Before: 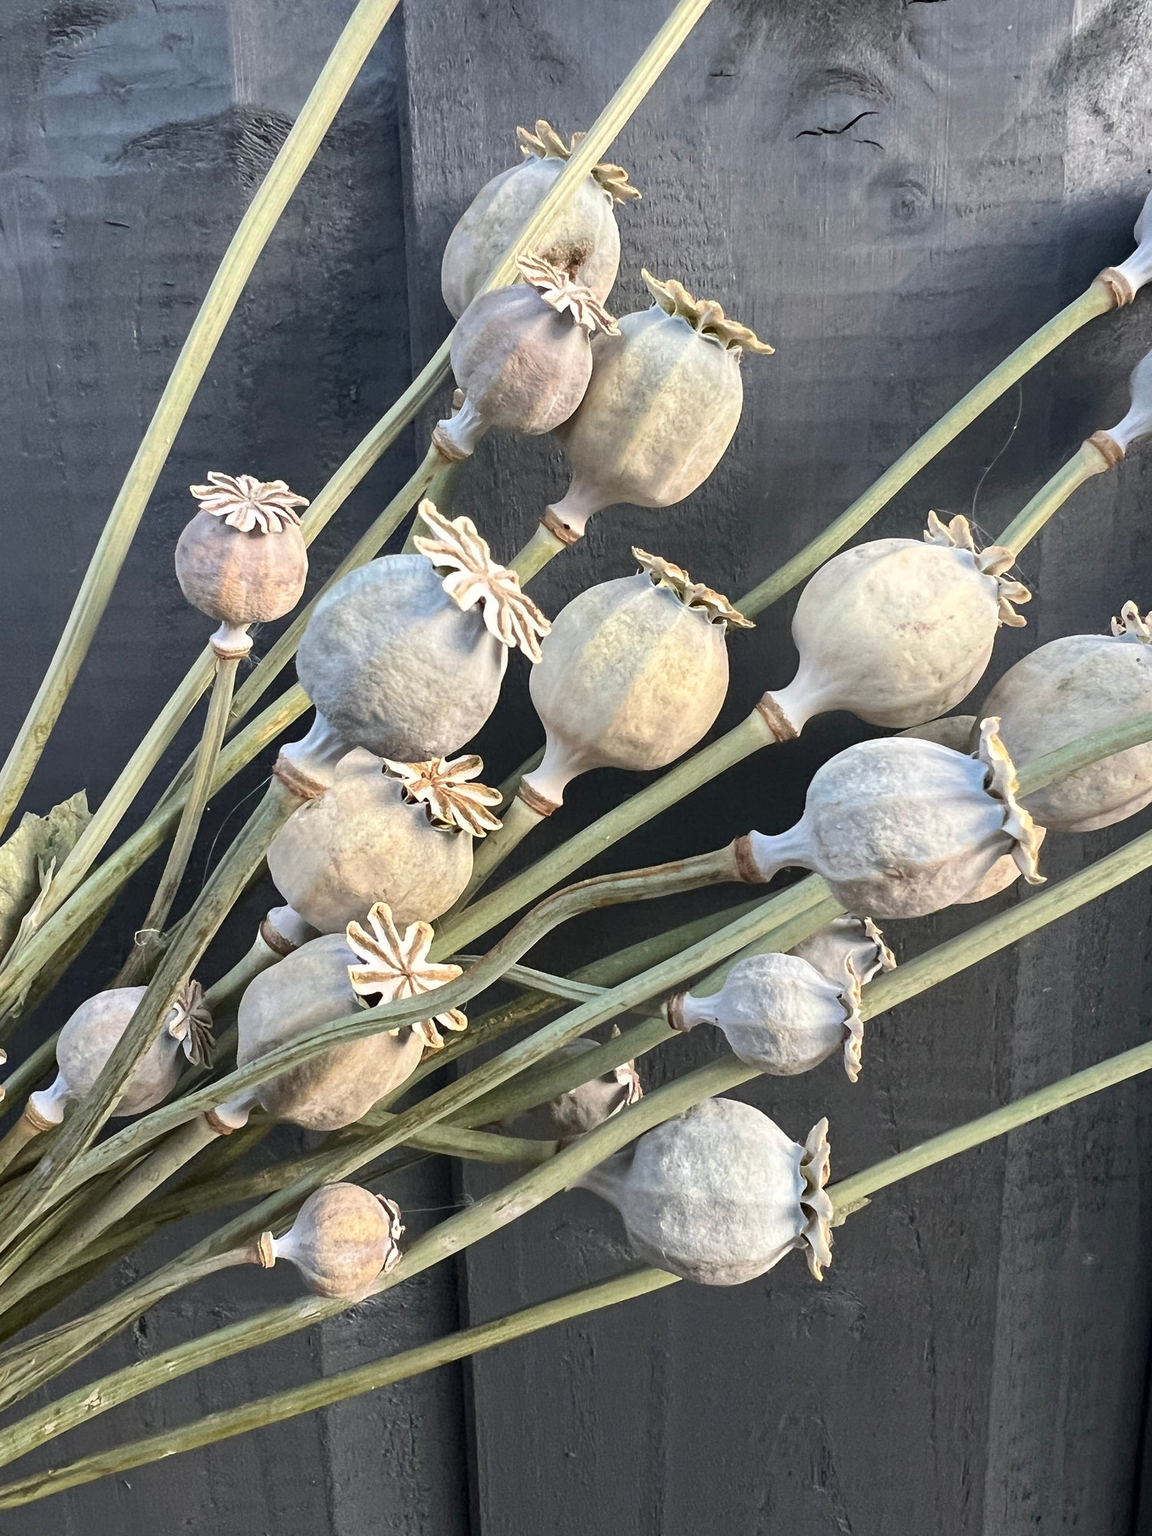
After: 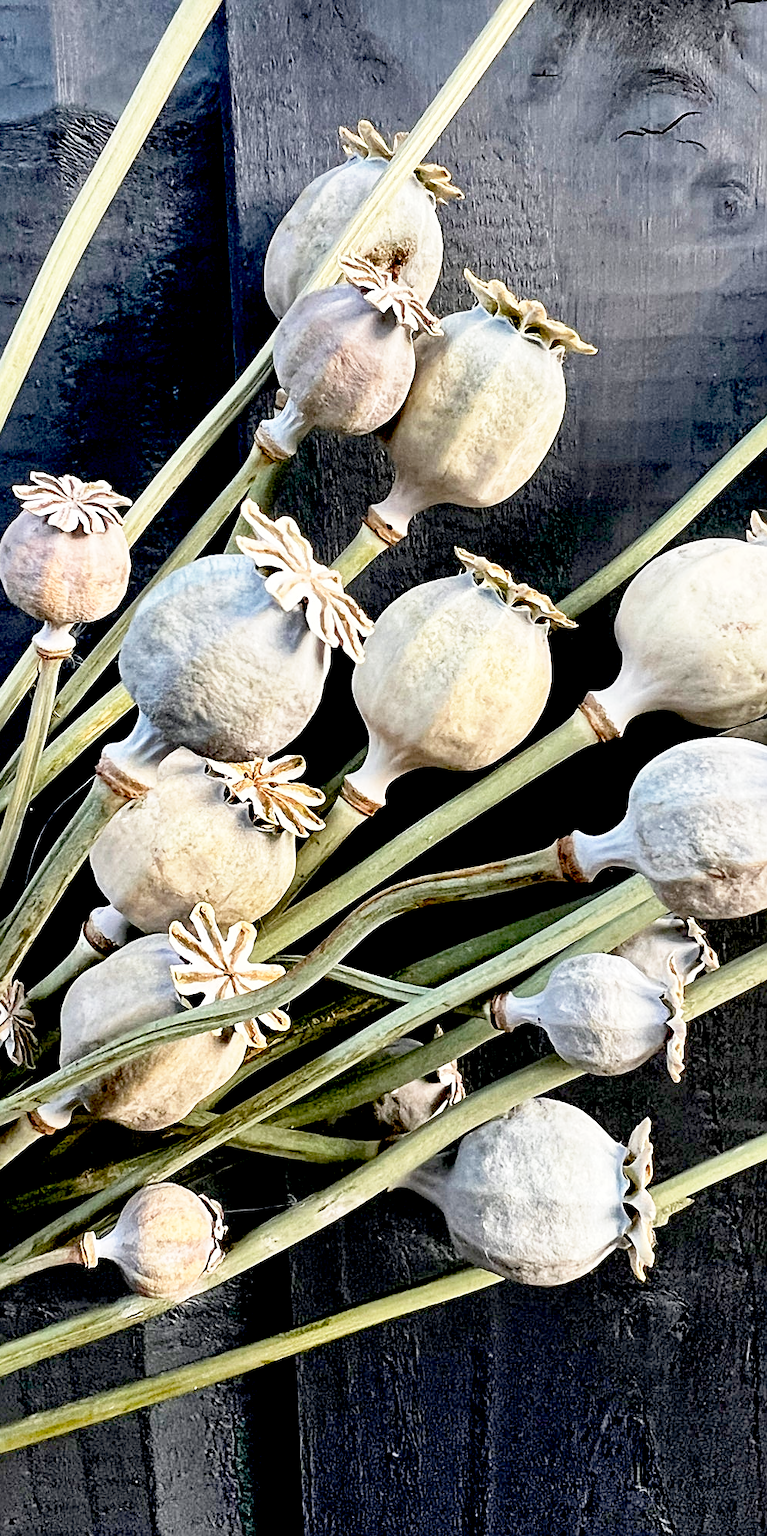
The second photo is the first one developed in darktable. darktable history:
sharpen: on, module defaults
shadows and highlights: soften with gaussian
crop: left 15.41%, right 17.927%
local contrast: mode bilateral grid, contrast 21, coarseness 50, detail 103%, midtone range 0.2
base curve: curves: ch0 [(0, 0) (0.579, 0.807) (1, 1)], preserve colors none
exposure: black level correction 0.057, compensate highlight preservation false
